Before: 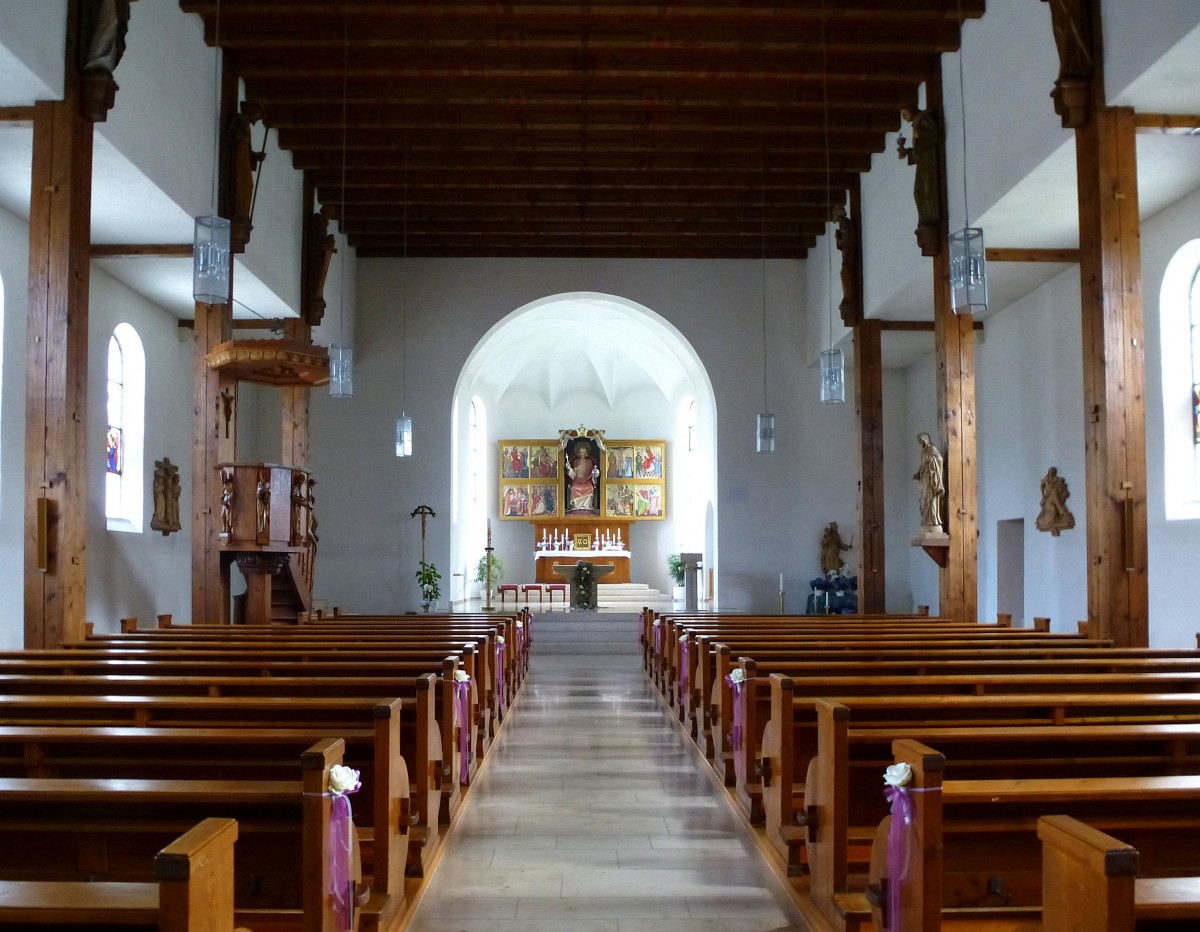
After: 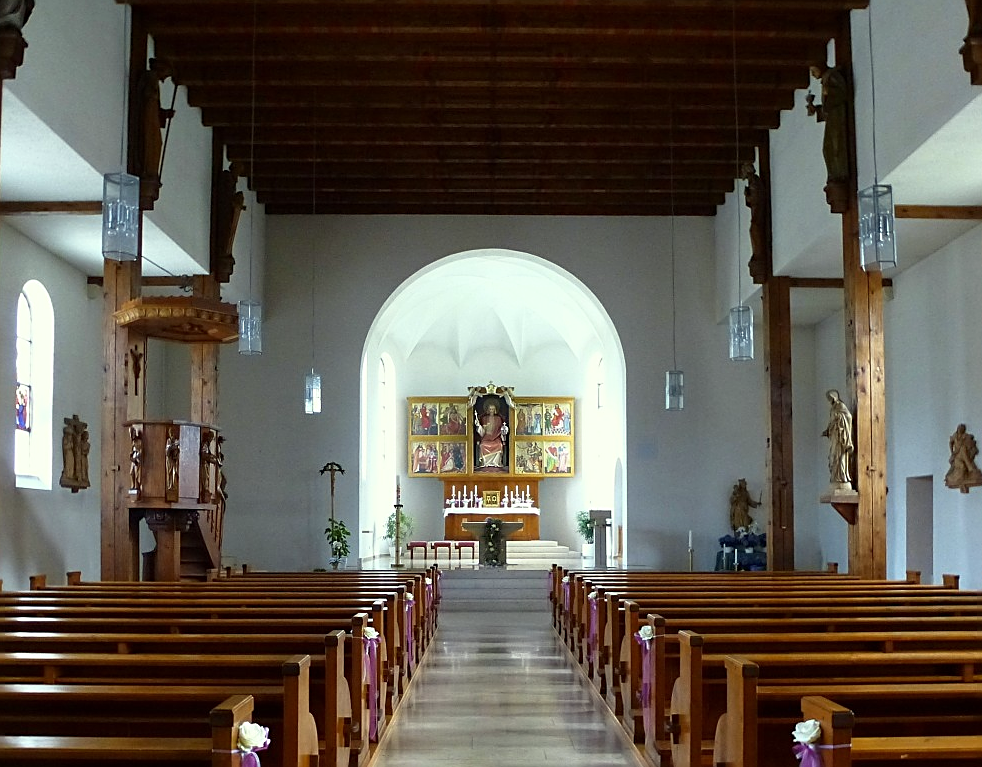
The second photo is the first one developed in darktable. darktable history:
sharpen: amount 0.499
crop and rotate: left 7.628%, top 4.656%, right 10.533%, bottom 12.954%
color correction: highlights a* -4.44, highlights b* 6.58
shadows and highlights: shadows -1.83, highlights 41.08, highlights color adjustment 73.38%
